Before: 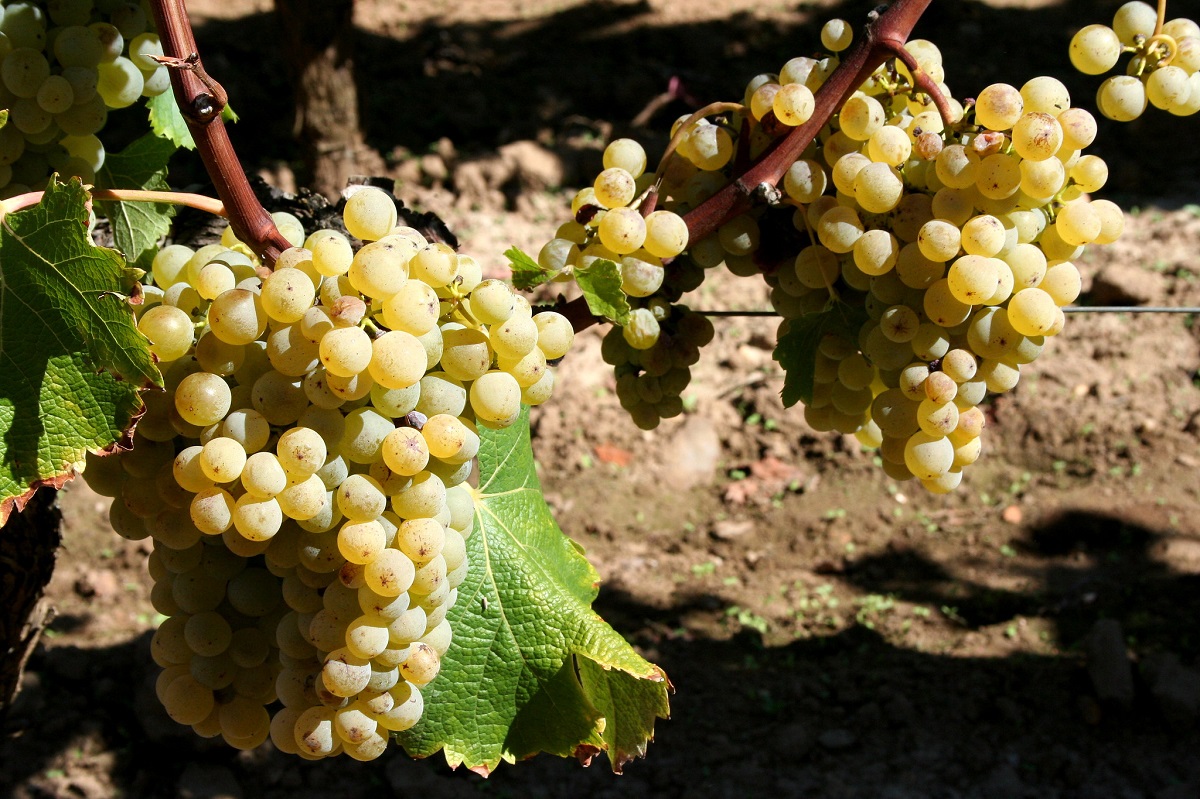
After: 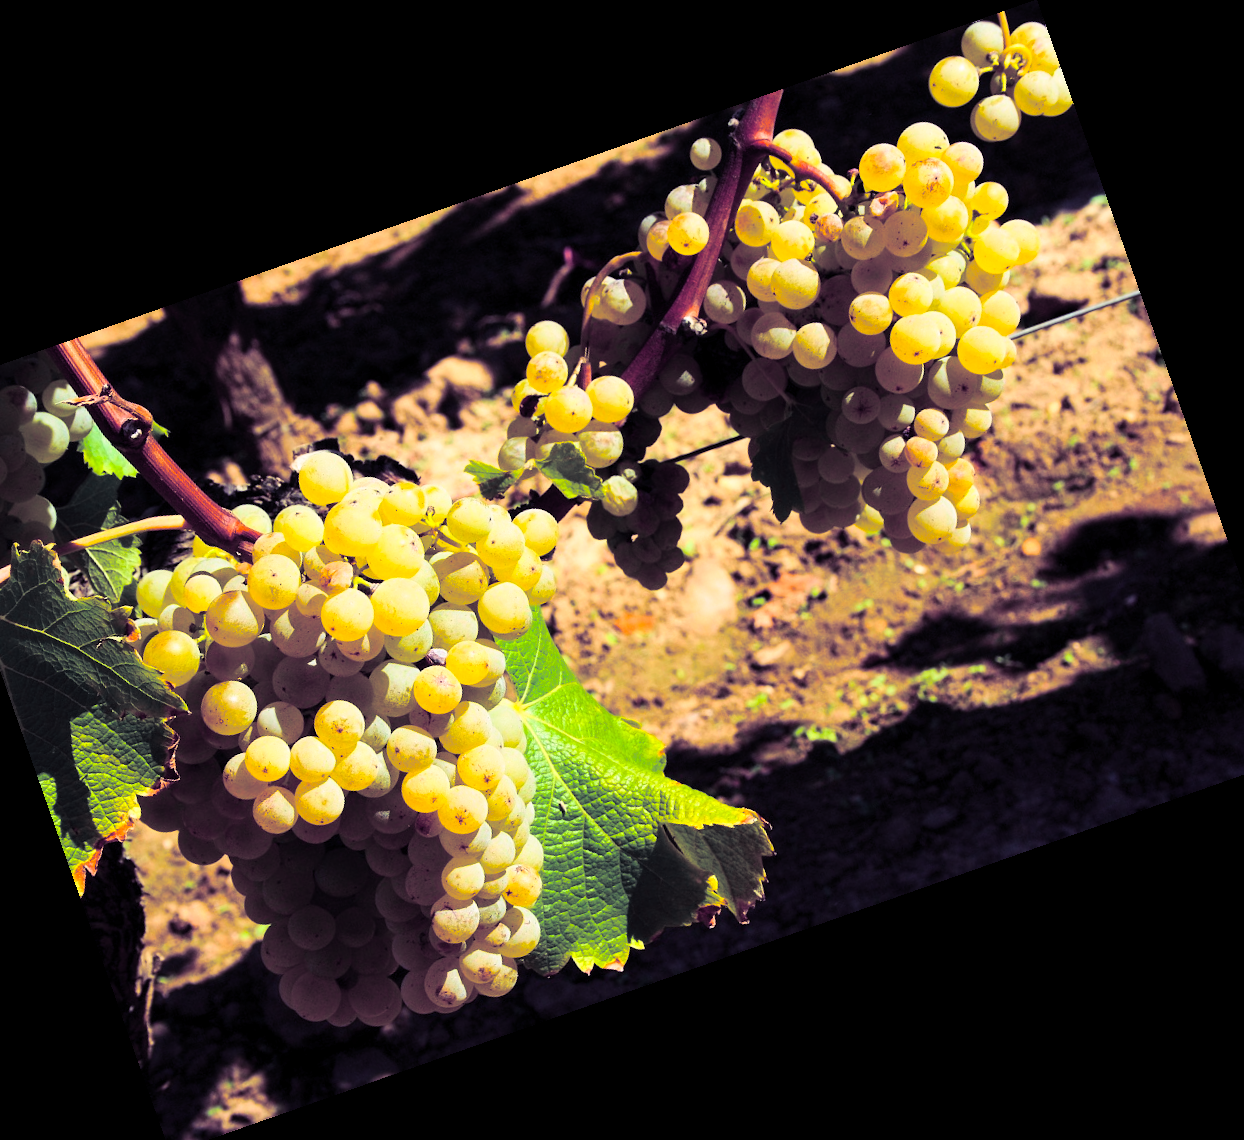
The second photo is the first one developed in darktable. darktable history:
contrast brightness saturation: contrast 0.2, brightness 0.16, saturation 0.22
color balance rgb: linear chroma grading › global chroma 15%, perceptual saturation grading › global saturation 30%
split-toning: shadows › hue 255.6°, shadows › saturation 0.66, highlights › hue 43.2°, highlights › saturation 0.68, balance -50.1
crop and rotate: angle 19.43°, left 6.812%, right 4.125%, bottom 1.087%
